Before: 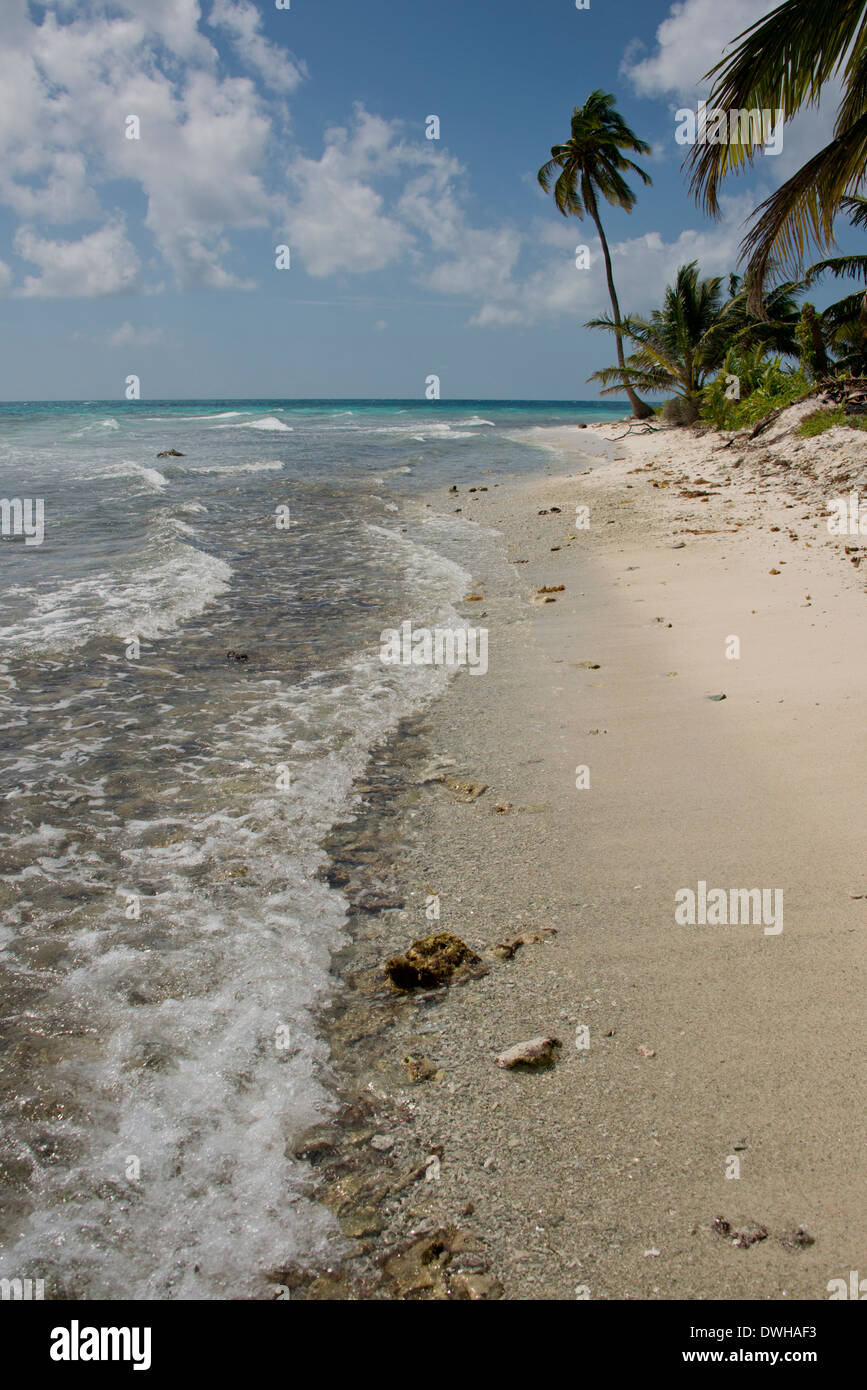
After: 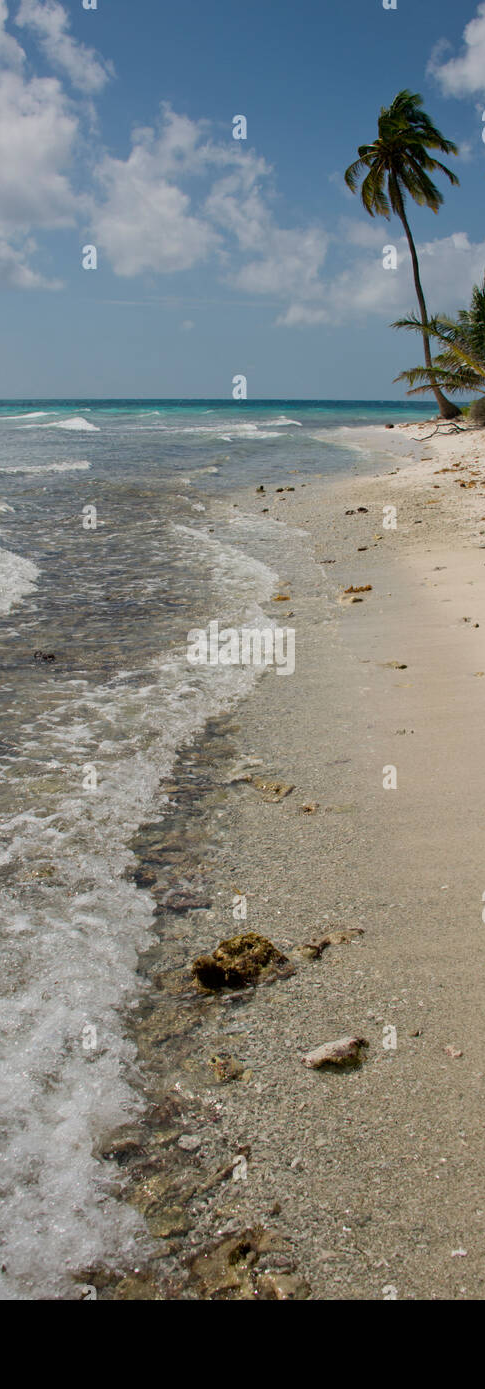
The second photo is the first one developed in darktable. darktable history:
crop and rotate: left 22.384%, right 21.571%
